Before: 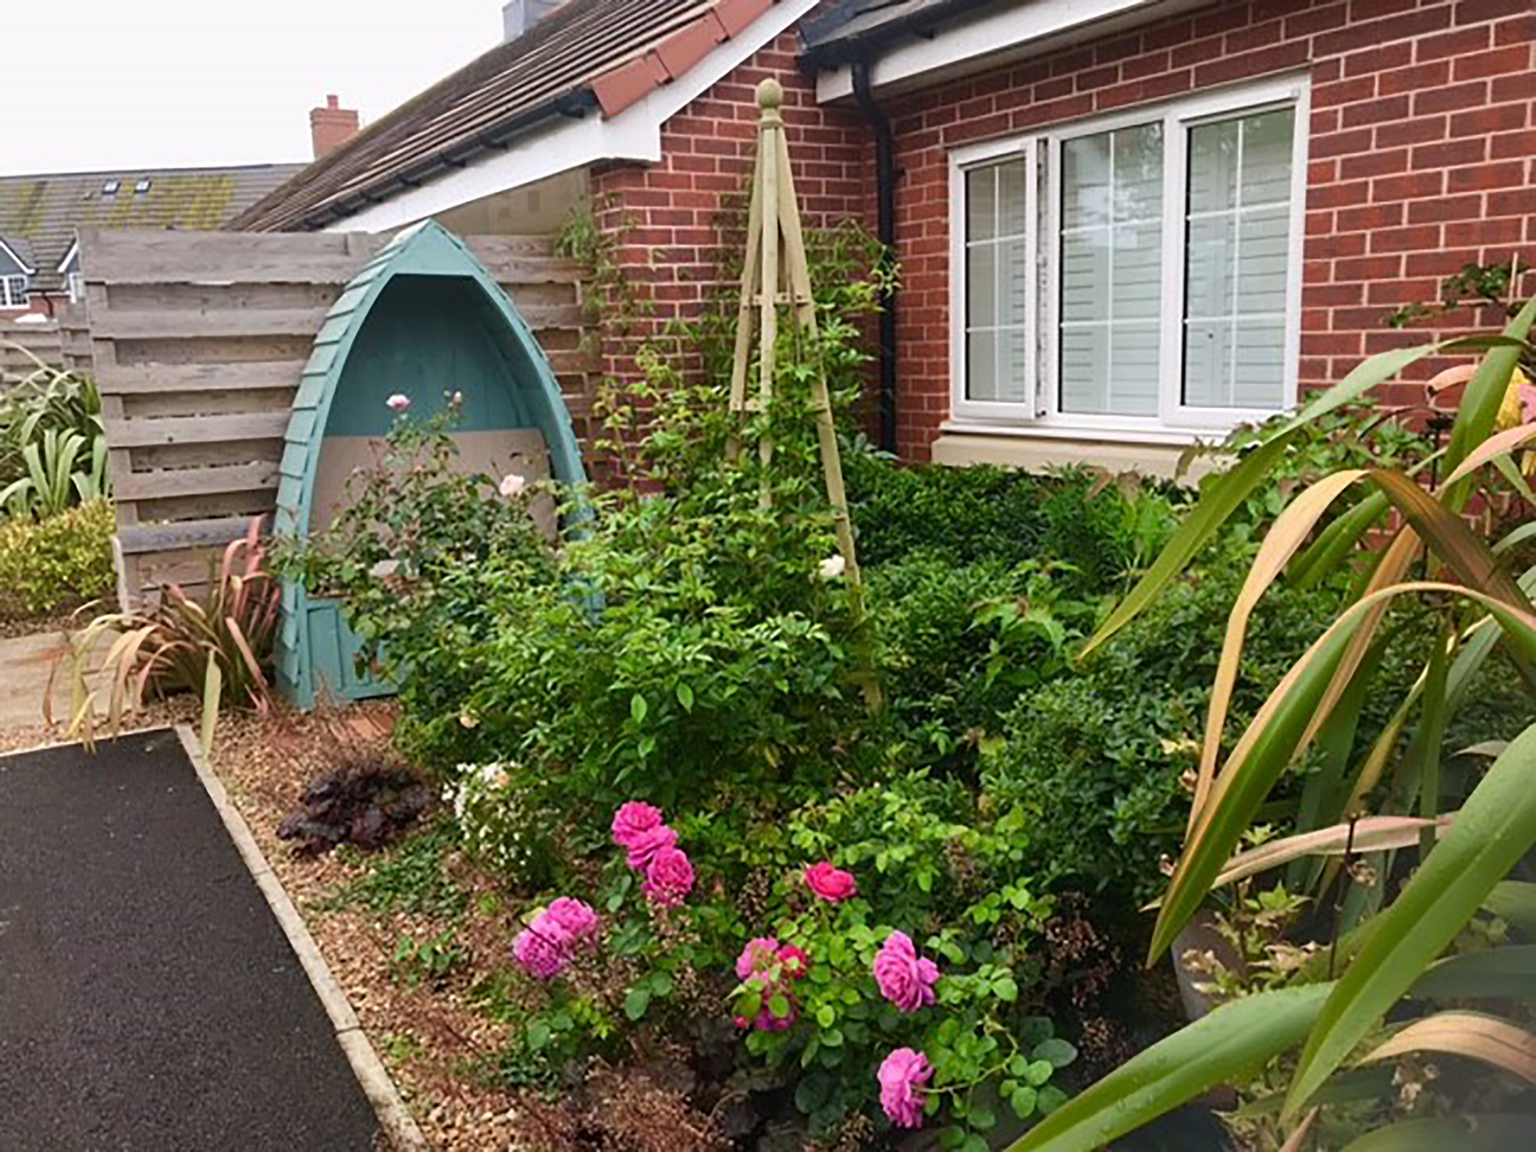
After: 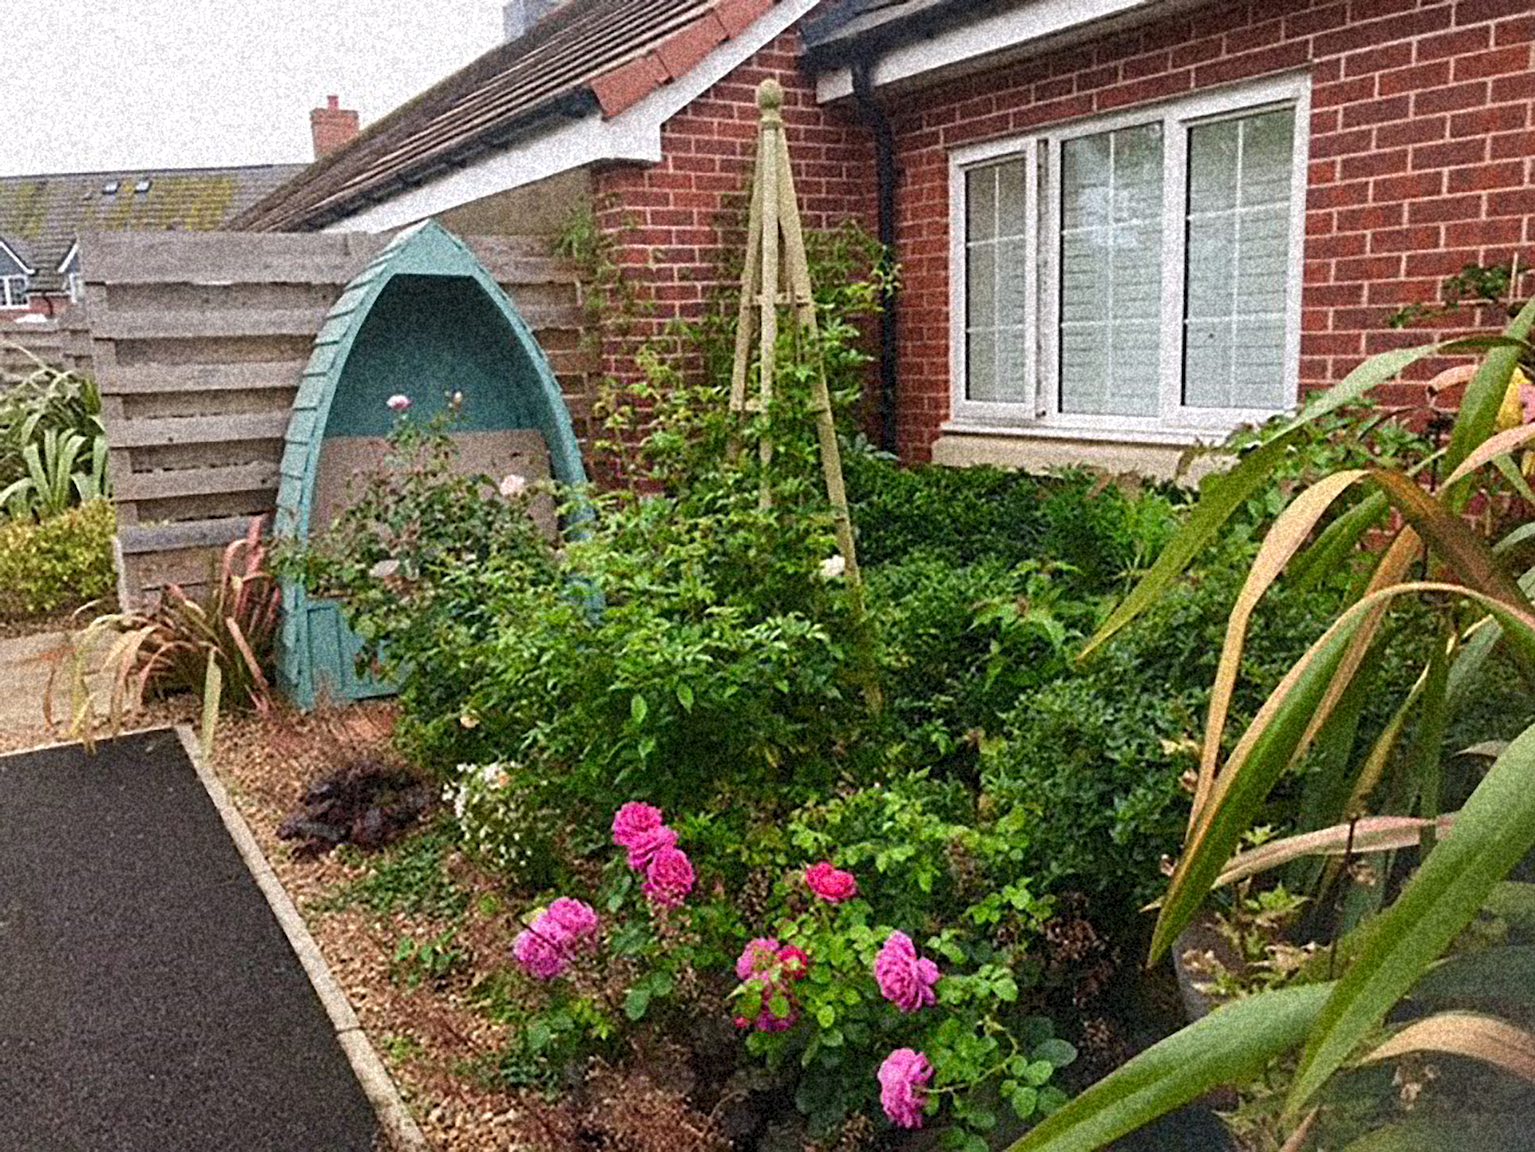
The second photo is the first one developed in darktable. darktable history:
fill light: on, module defaults
grain: coarseness 46.9 ISO, strength 50.21%, mid-tones bias 0%
